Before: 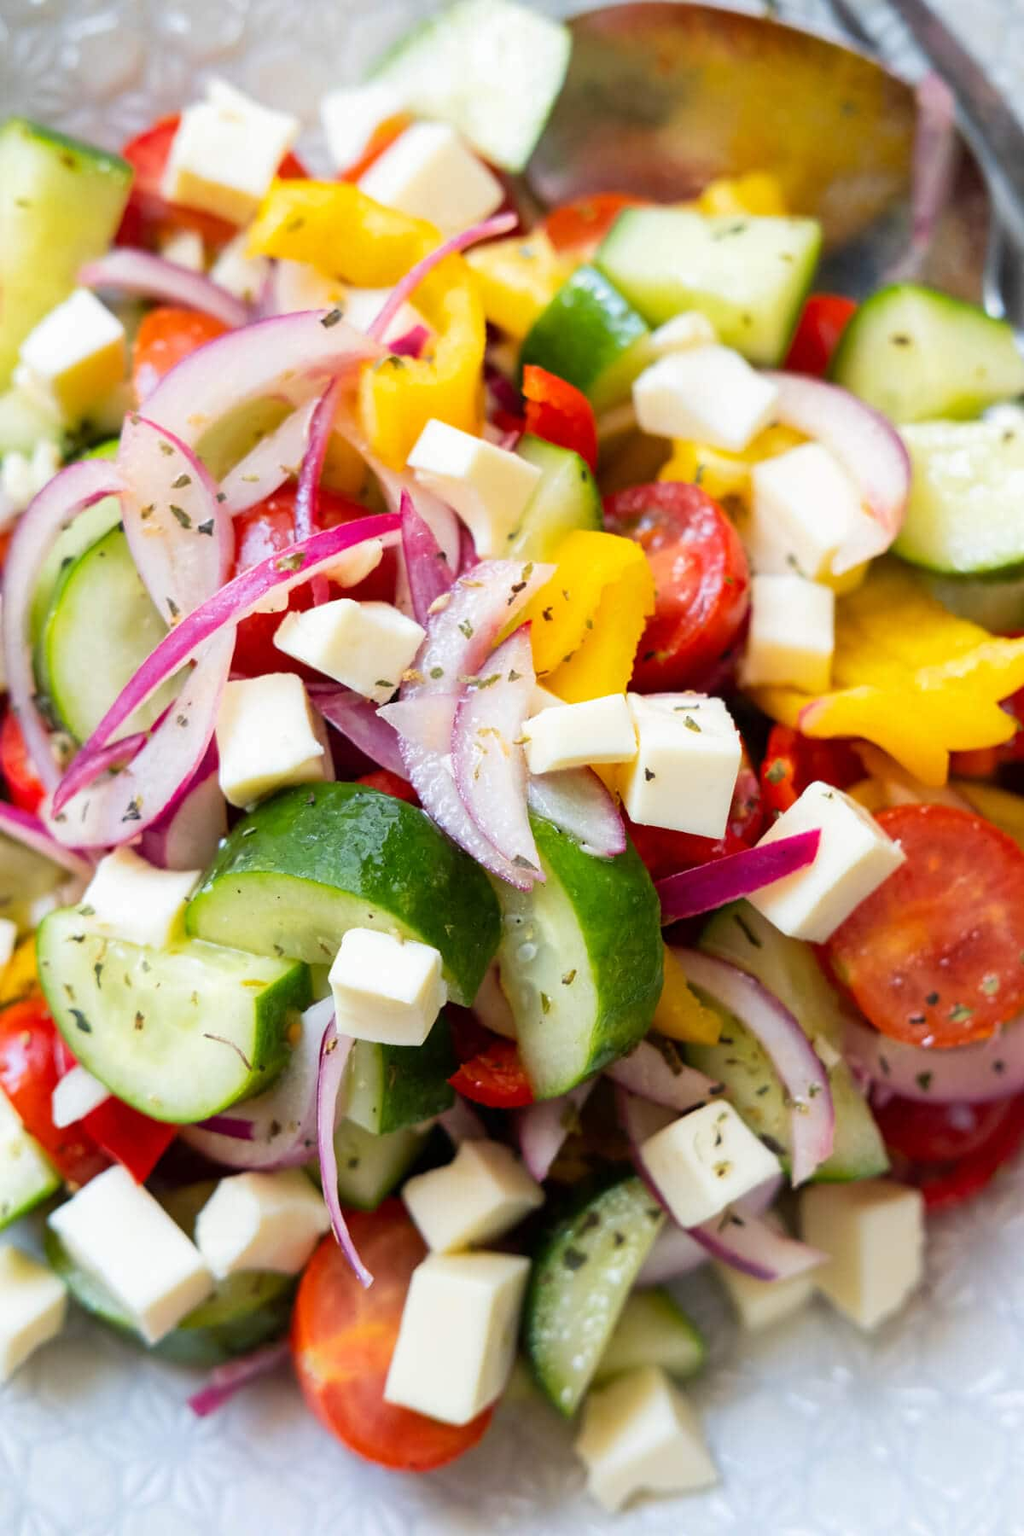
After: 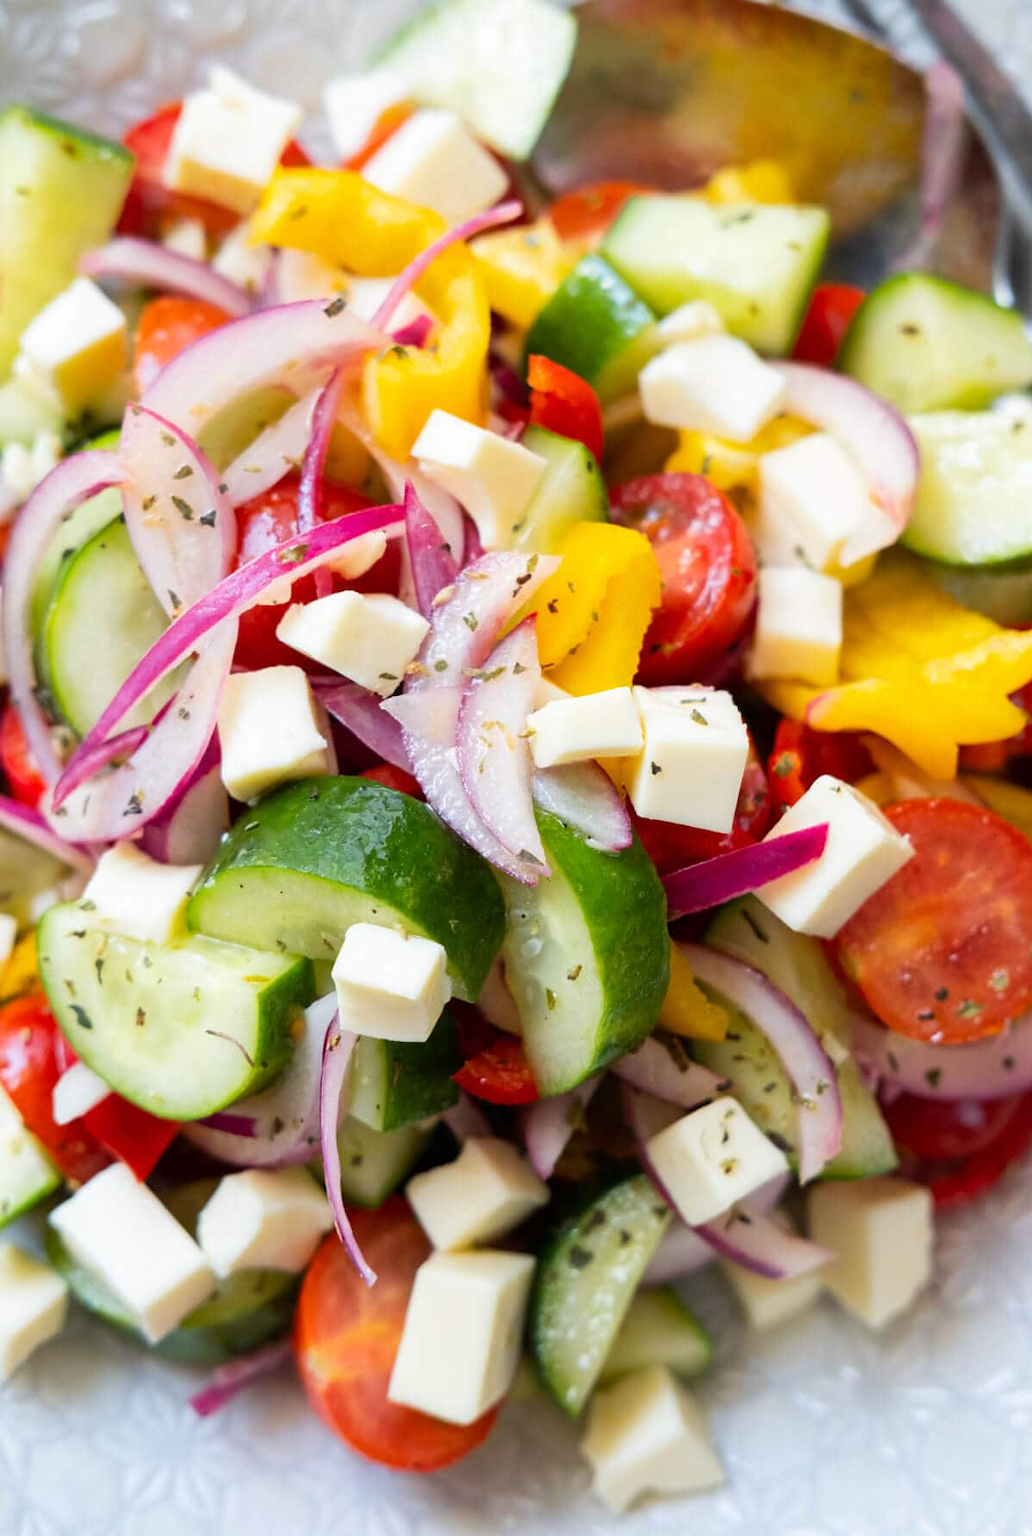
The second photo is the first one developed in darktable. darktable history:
exposure: compensate exposure bias true, compensate highlight preservation false
crop: top 0.905%, right 0.046%
